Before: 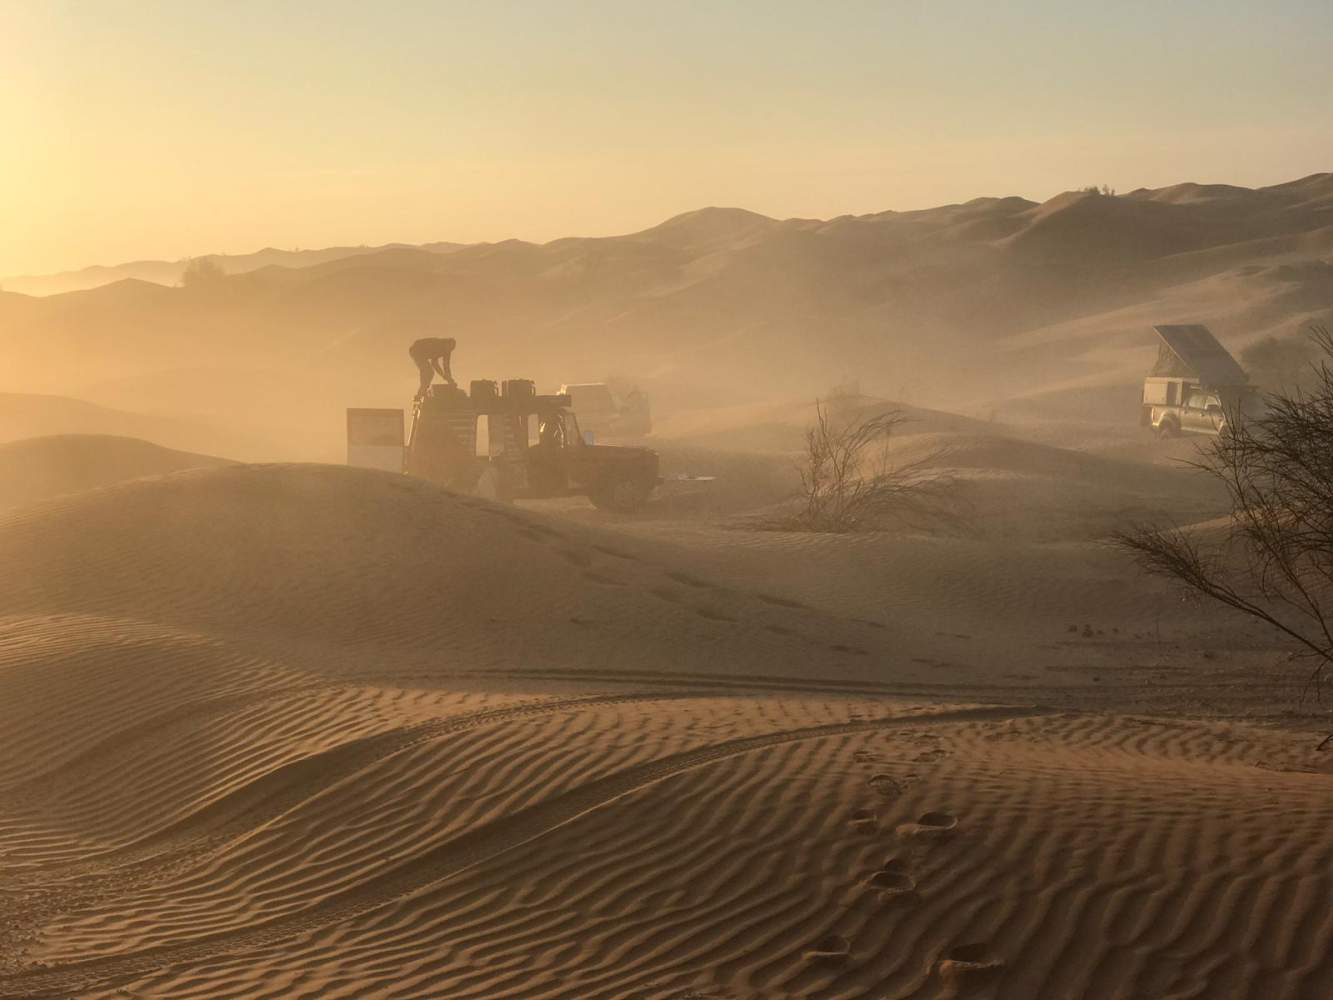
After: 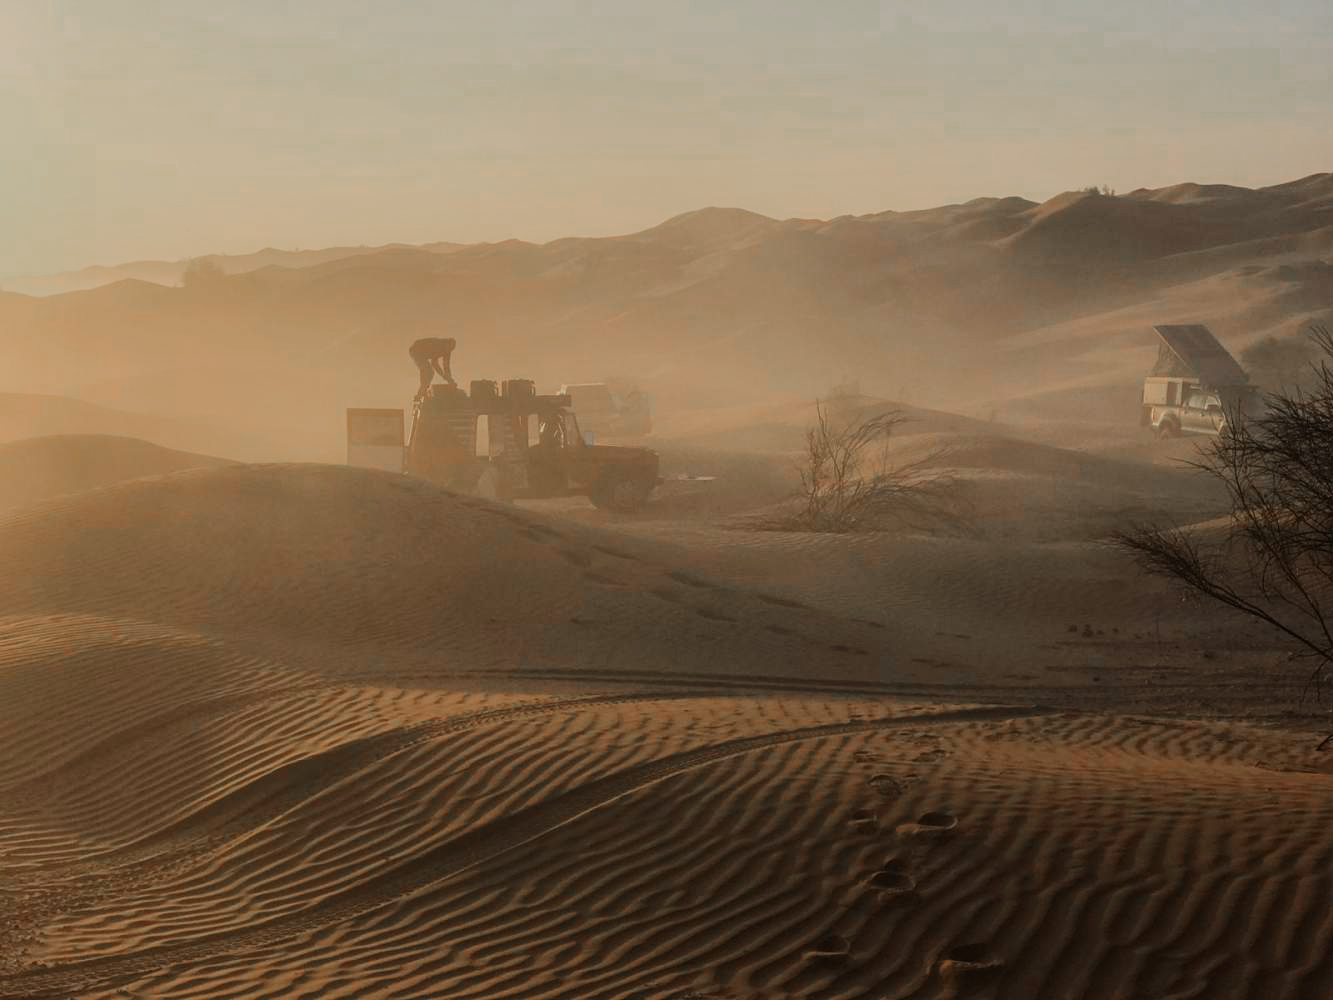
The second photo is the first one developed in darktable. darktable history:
color zones: curves: ch0 [(0, 0.48) (0.209, 0.398) (0.305, 0.332) (0.429, 0.493) (0.571, 0.5) (0.714, 0.5) (0.857, 0.5) (1, 0.48)]; ch1 [(0, 0.736) (0.143, 0.625) (0.225, 0.371) (0.429, 0.256) (0.571, 0.241) (0.714, 0.213) (0.857, 0.48) (1, 0.736)]; ch2 [(0, 0.448) (0.143, 0.498) (0.286, 0.5) (0.429, 0.5) (0.571, 0.5) (0.714, 0.5) (0.857, 0.5) (1, 0.448)]
tone equalizer: on, module defaults
filmic rgb: black relative exposure -7.5 EV, white relative exposure 4.99 EV, hardness 3.33, contrast 1.301, color science v5 (2021), contrast in shadows safe, contrast in highlights safe
